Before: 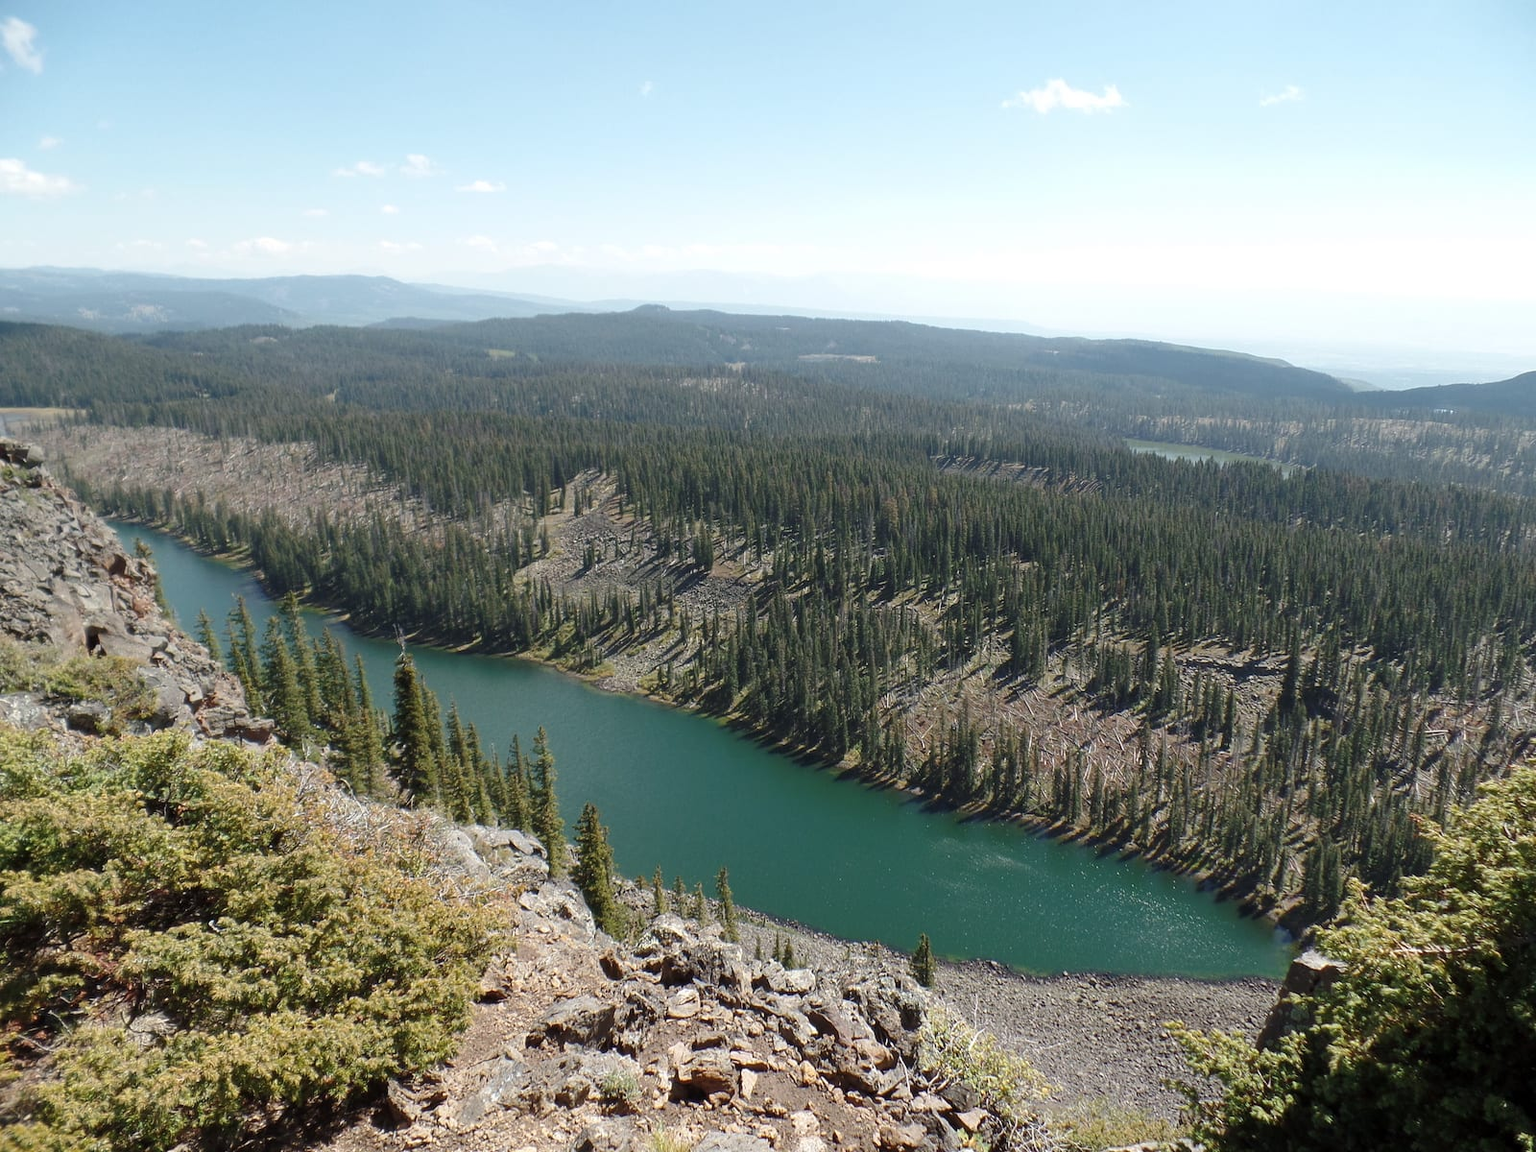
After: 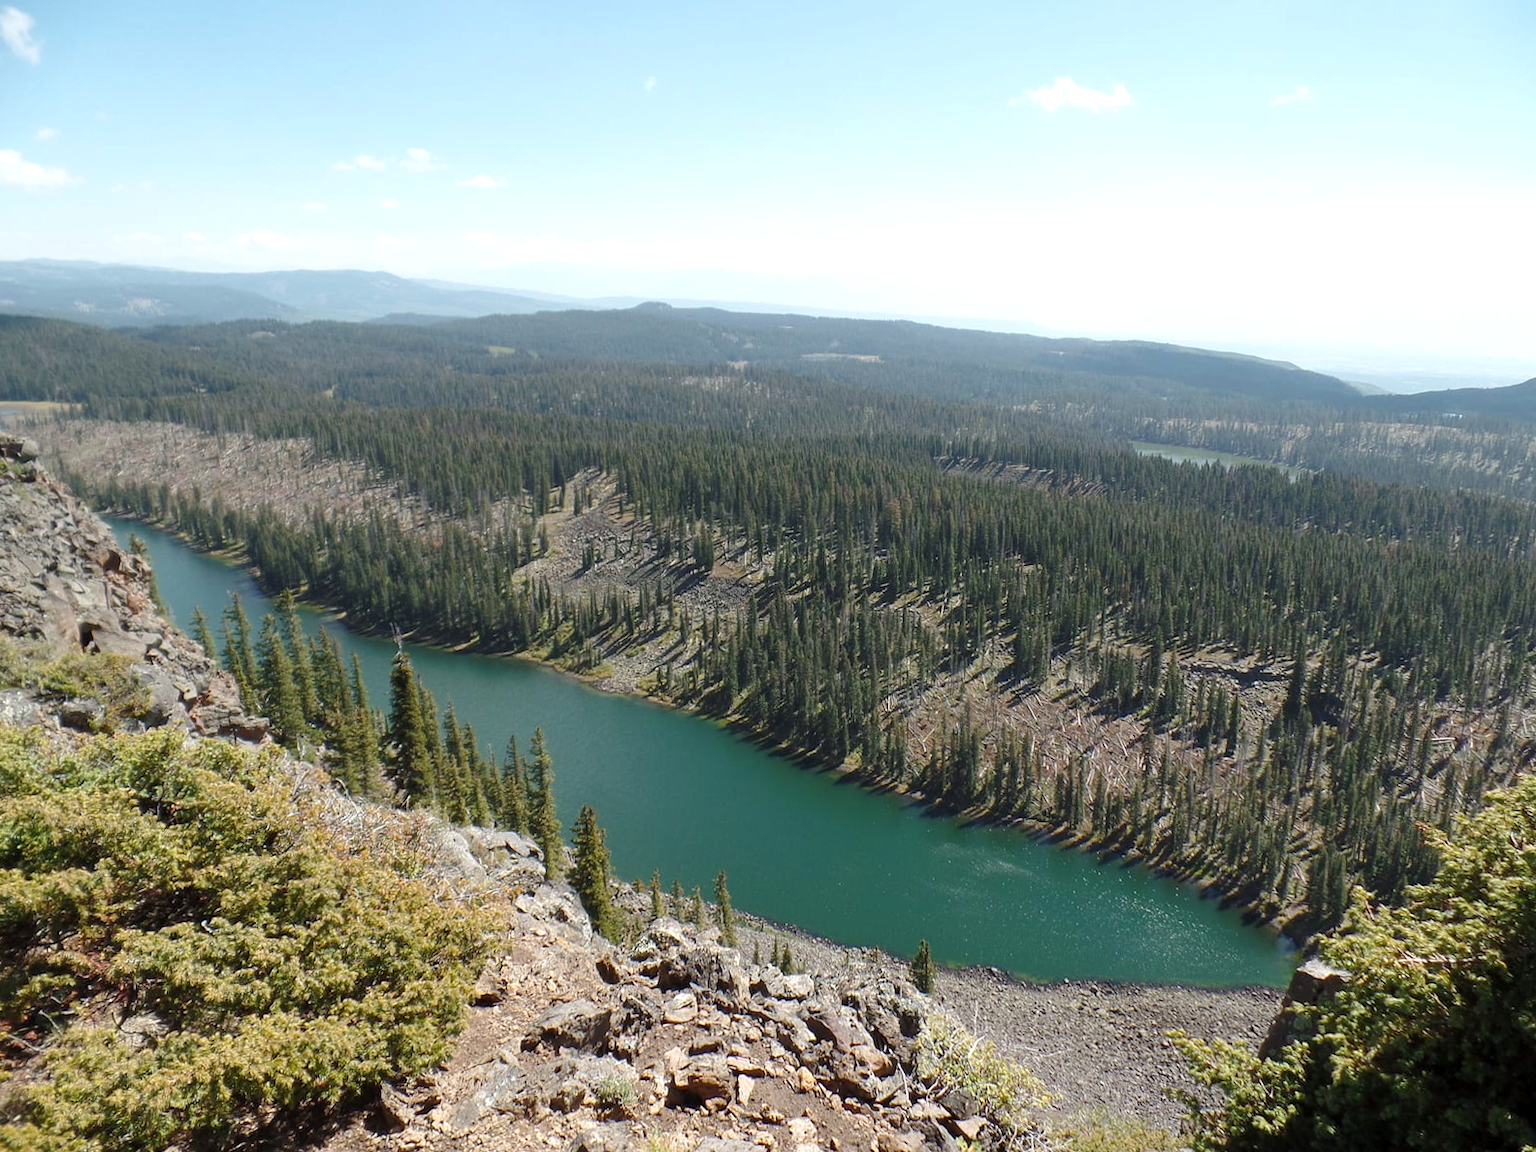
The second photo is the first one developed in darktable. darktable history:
contrast brightness saturation: saturation -0.063
crop and rotate: angle -0.428°
exposure: exposure 0.151 EV, compensate highlight preservation false
color balance rgb: perceptual saturation grading › global saturation 14.658%
